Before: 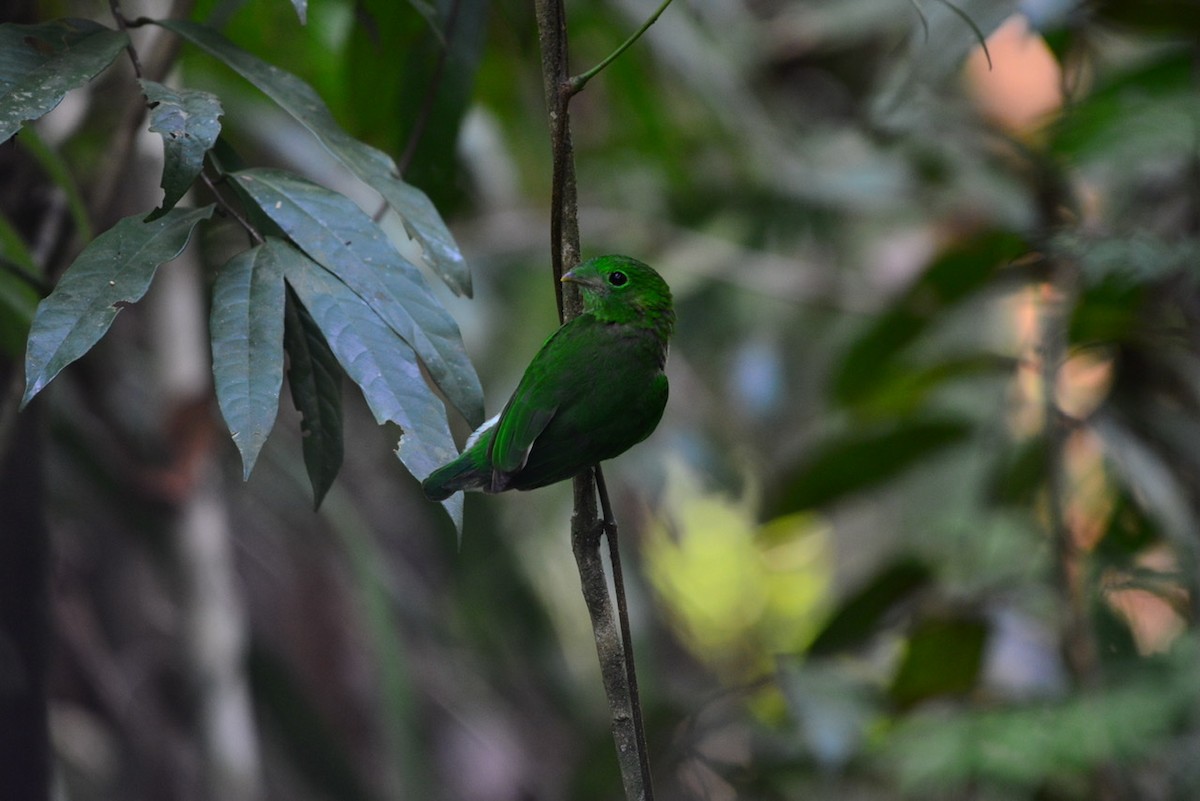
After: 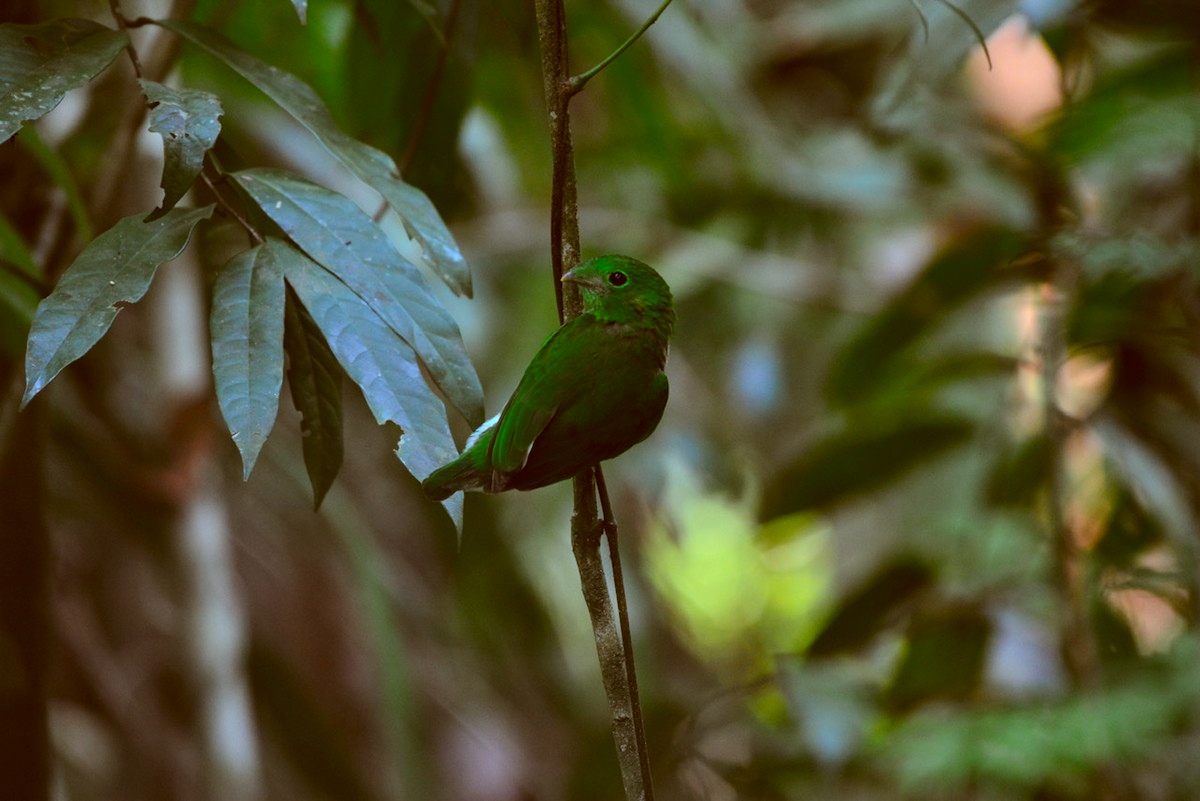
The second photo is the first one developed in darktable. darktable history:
color balance rgb: perceptual saturation grading › global saturation 0.041%, perceptual brilliance grading › highlights 9.31%, perceptual brilliance grading › mid-tones 4.714%, global vibrance 25.33%
color correction: highlights a* -14.01, highlights b* -16.73, shadows a* 10.21, shadows b* 29.81
